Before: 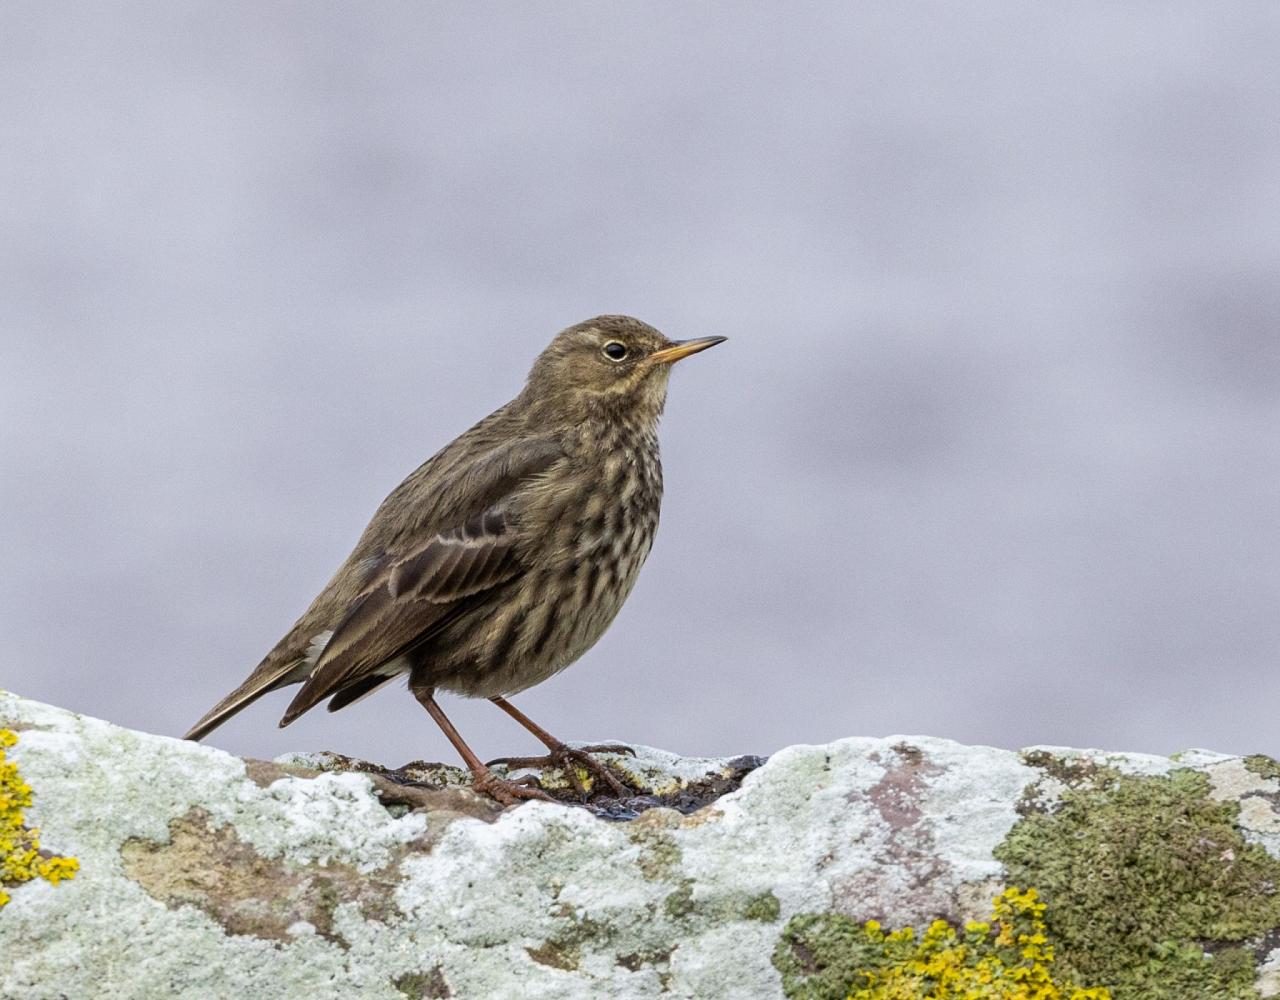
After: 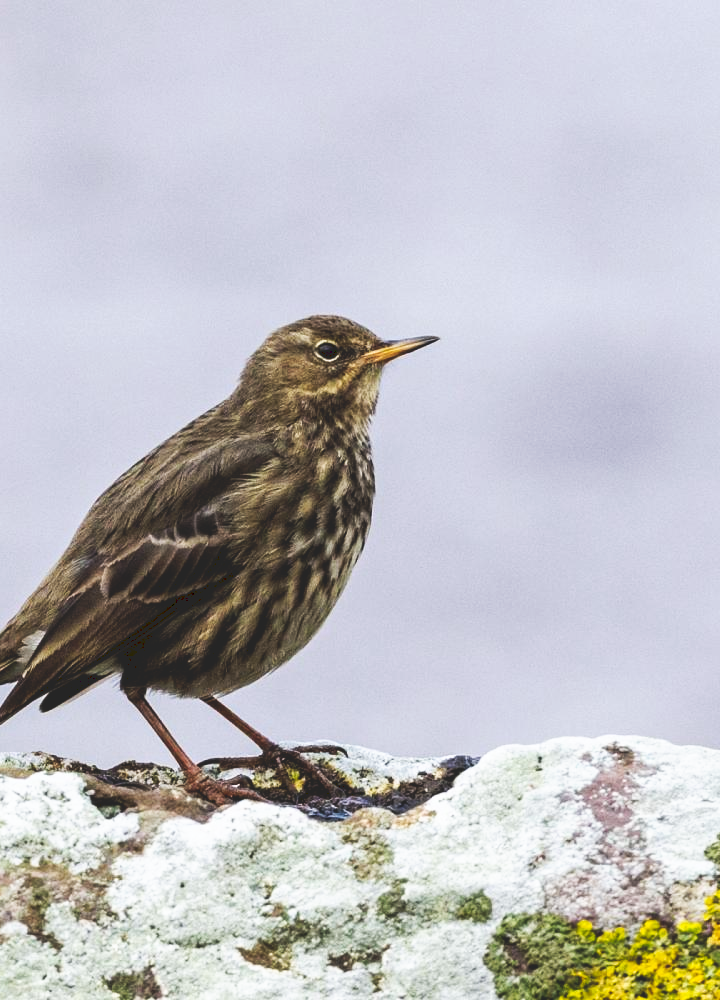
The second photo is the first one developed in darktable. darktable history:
tone curve: curves: ch0 [(0, 0) (0.003, 0.147) (0.011, 0.147) (0.025, 0.147) (0.044, 0.147) (0.069, 0.147) (0.1, 0.15) (0.136, 0.158) (0.177, 0.174) (0.224, 0.198) (0.277, 0.241) (0.335, 0.292) (0.399, 0.361) (0.468, 0.452) (0.543, 0.568) (0.623, 0.679) (0.709, 0.793) (0.801, 0.886) (0.898, 0.966) (1, 1)], preserve colors none
crop and rotate: left 22.516%, right 21.234%
